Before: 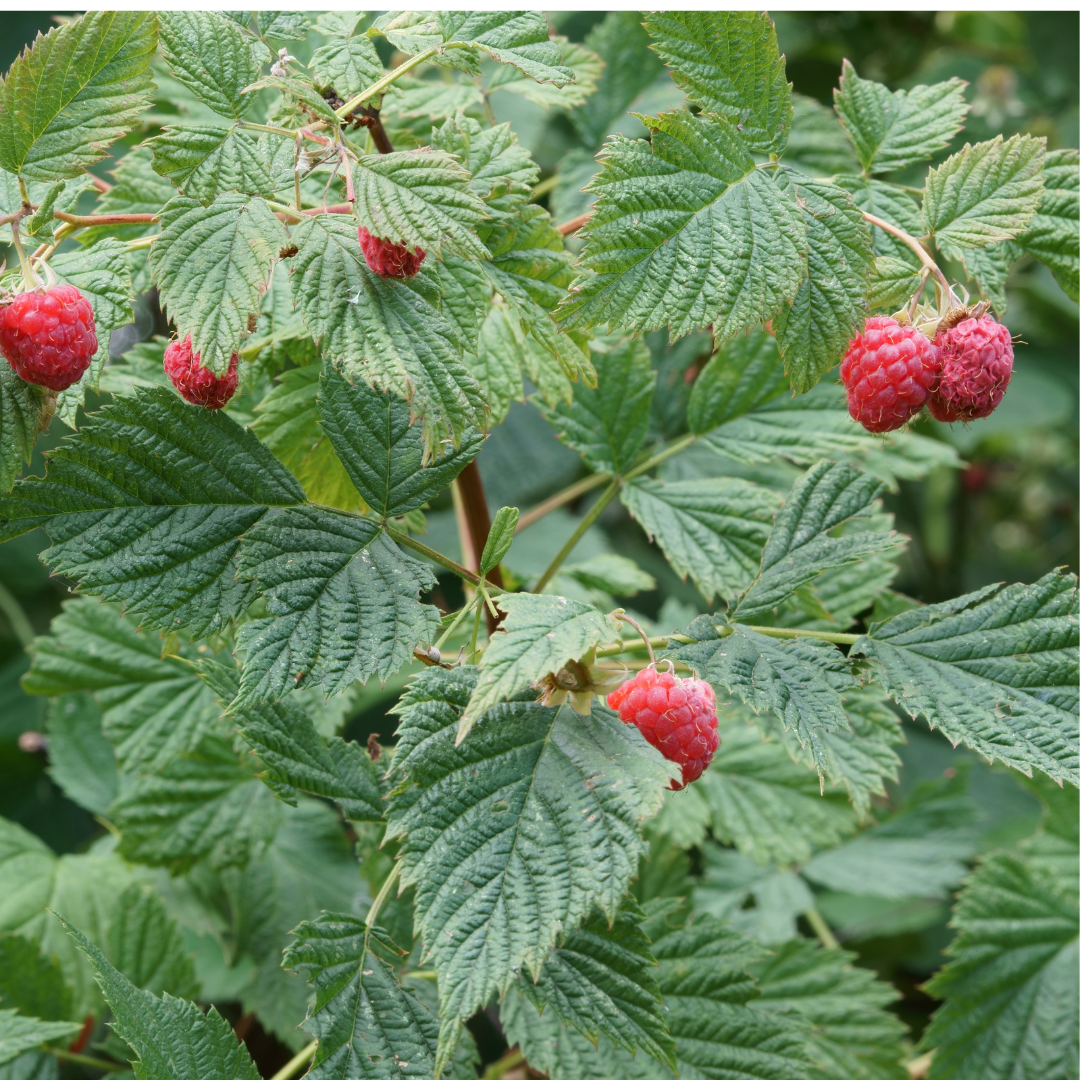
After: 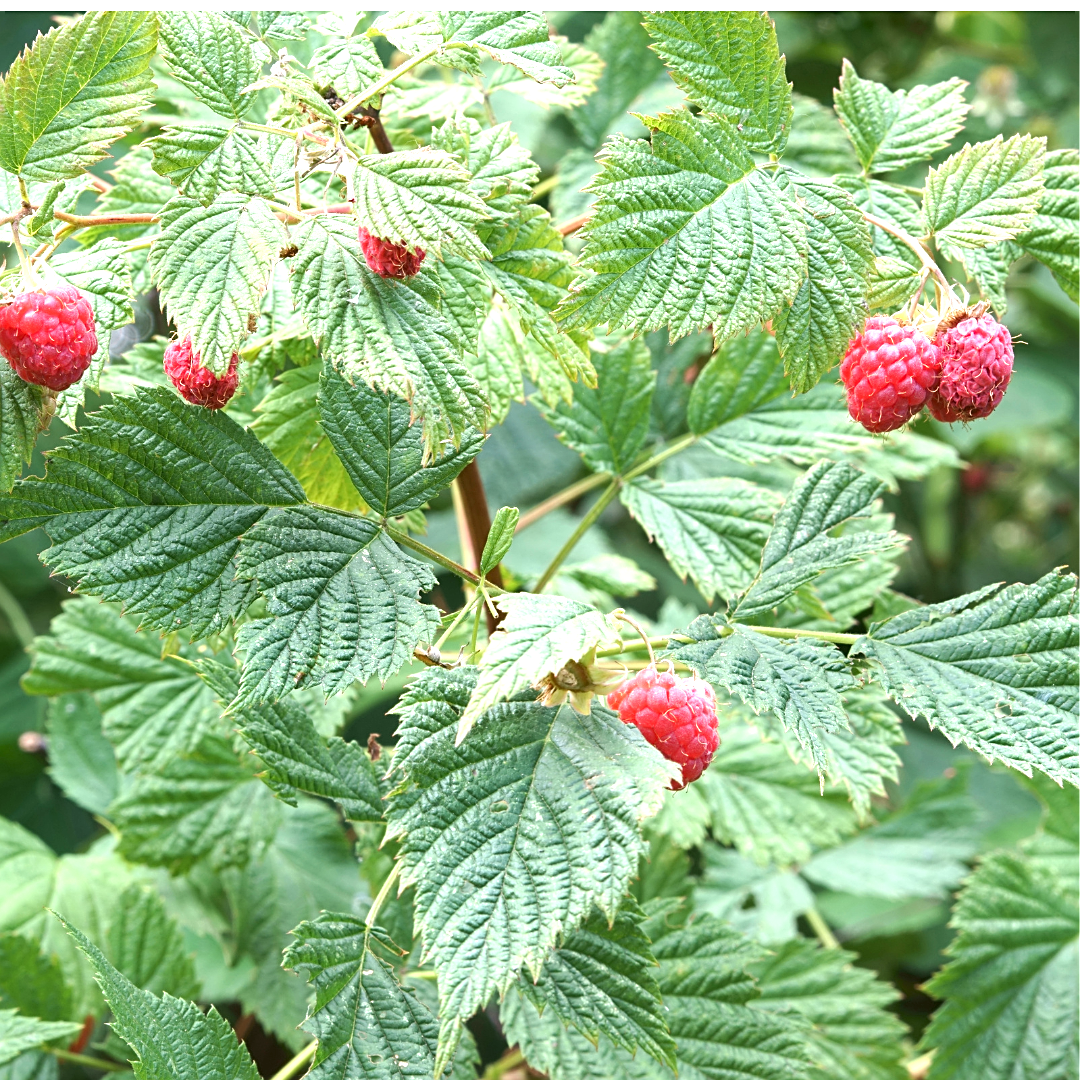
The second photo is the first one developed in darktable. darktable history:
exposure: exposure 1.089 EV, compensate highlight preservation false
sharpen: on, module defaults
